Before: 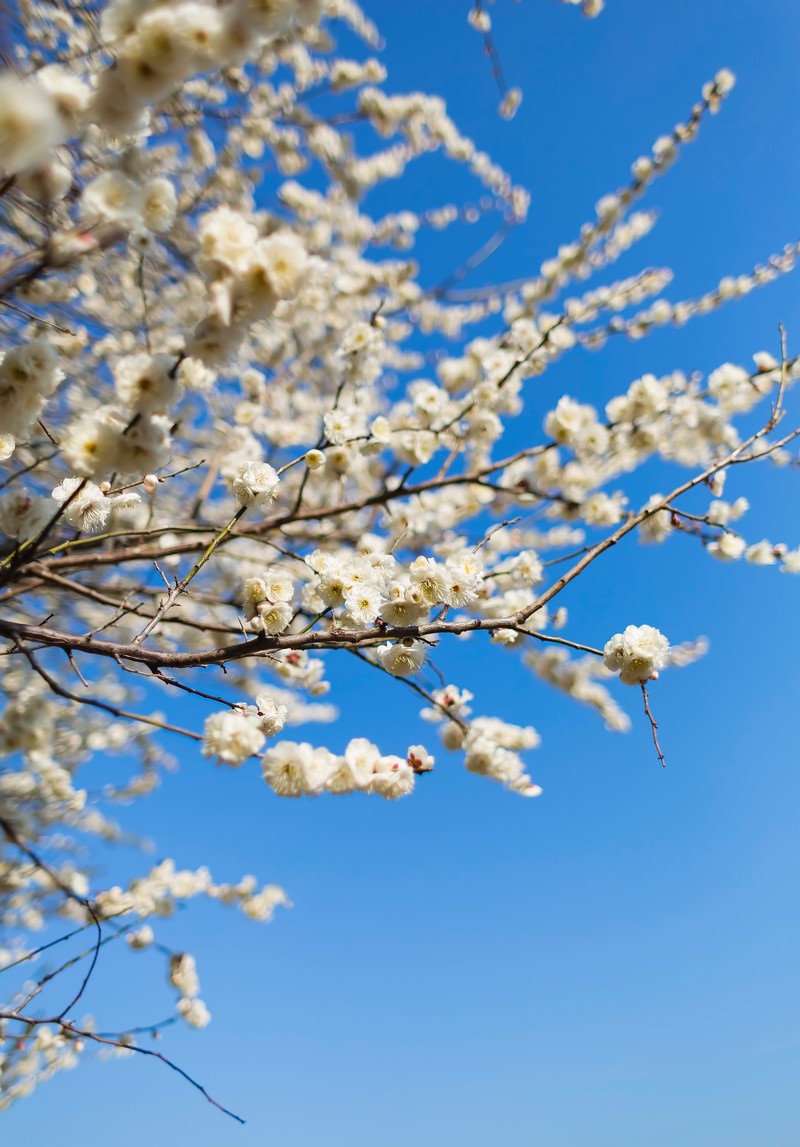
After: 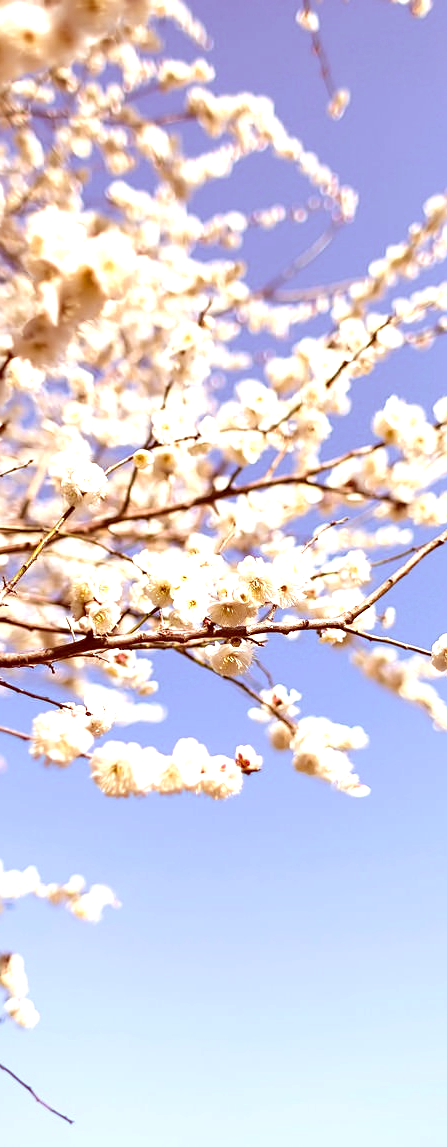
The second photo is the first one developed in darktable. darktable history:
crop: left 21.527%, right 22.548%
color correction: highlights a* 9.5, highlights b* 8.61, shadows a* 39.4, shadows b* 39.57, saturation 0.775
exposure: exposure 1.14 EV, compensate exposure bias true, compensate highlight preservation false
sharpen: amount 0.212
